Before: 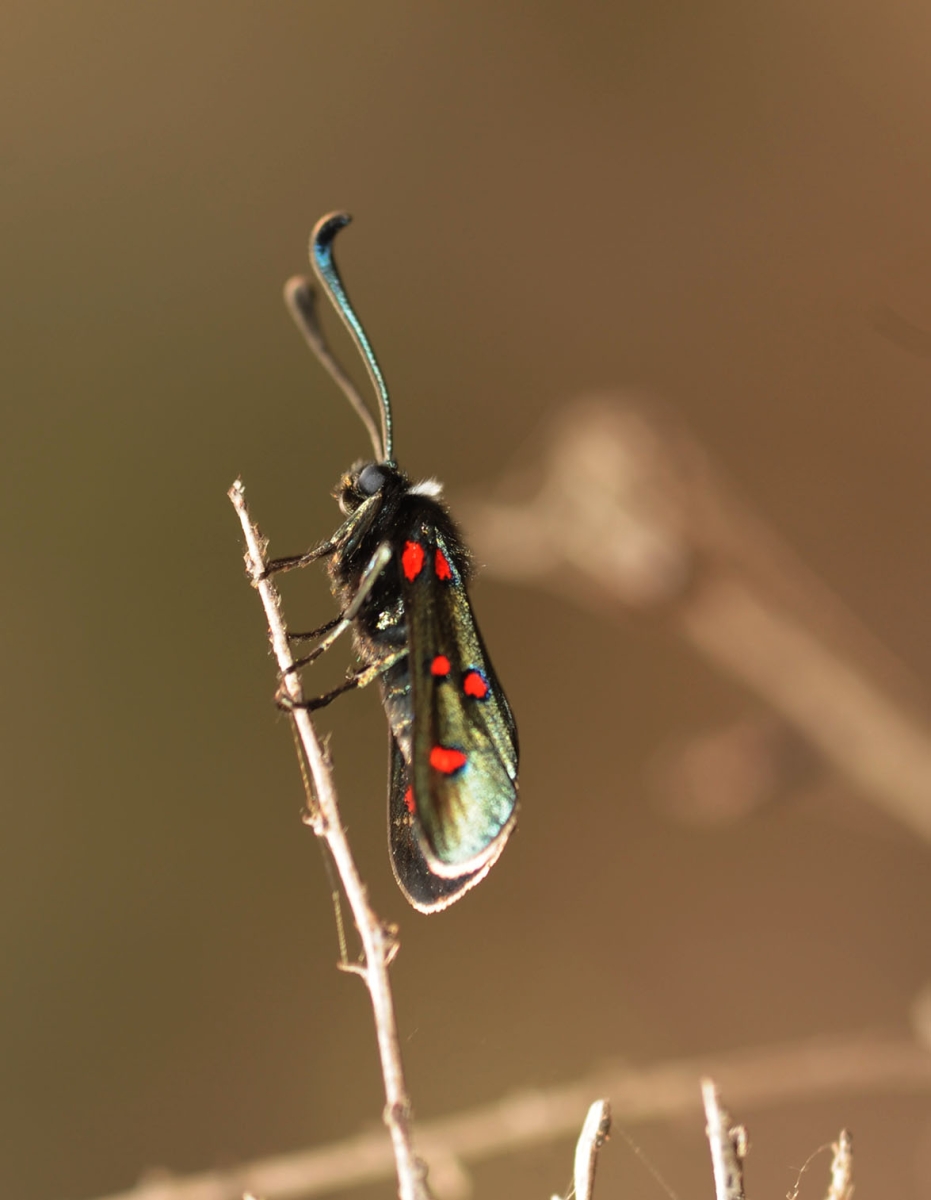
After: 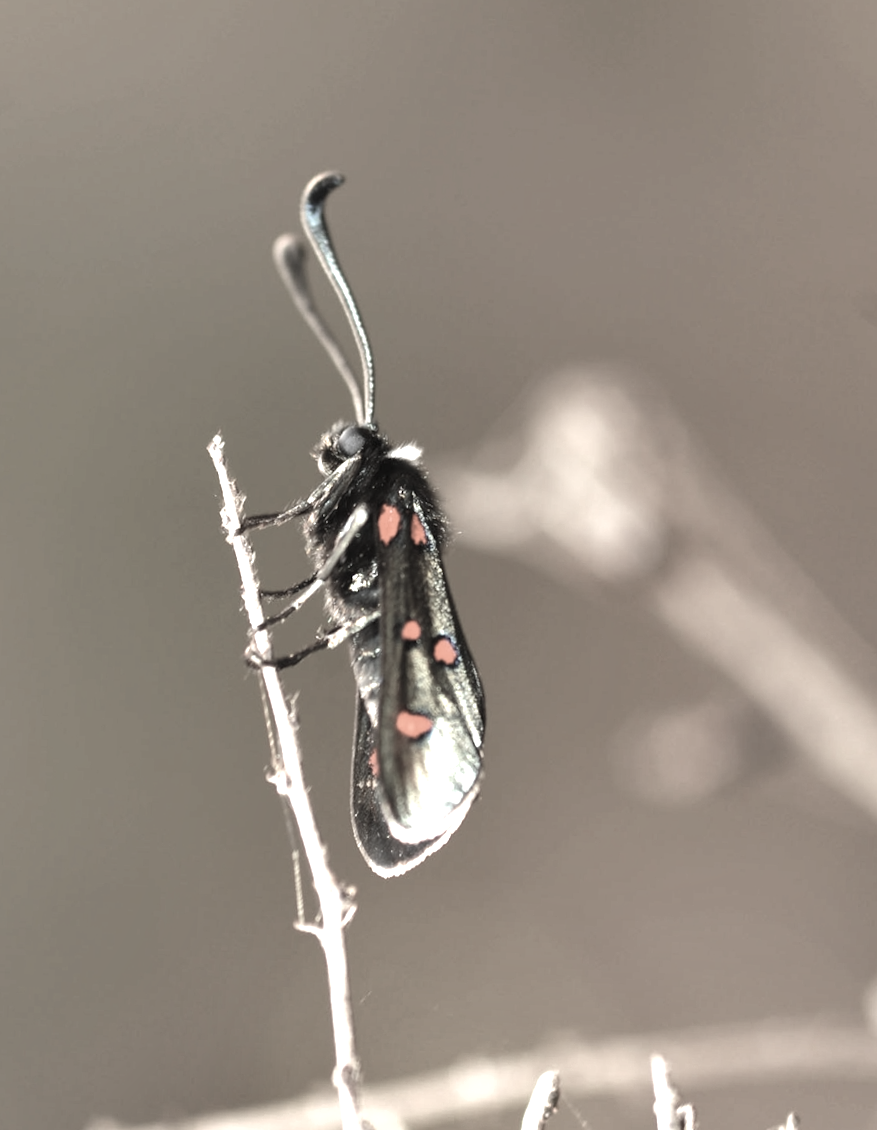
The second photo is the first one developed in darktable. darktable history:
exposure: black level correction 0, exposure 1.106 EV, compensate exposure bias true, compensate highlight preservation false
shadows and highlights: soften with gaussian
crop and rotate: angle -2.78°
color correction: highlights b* -0.05, saturation 0.236
